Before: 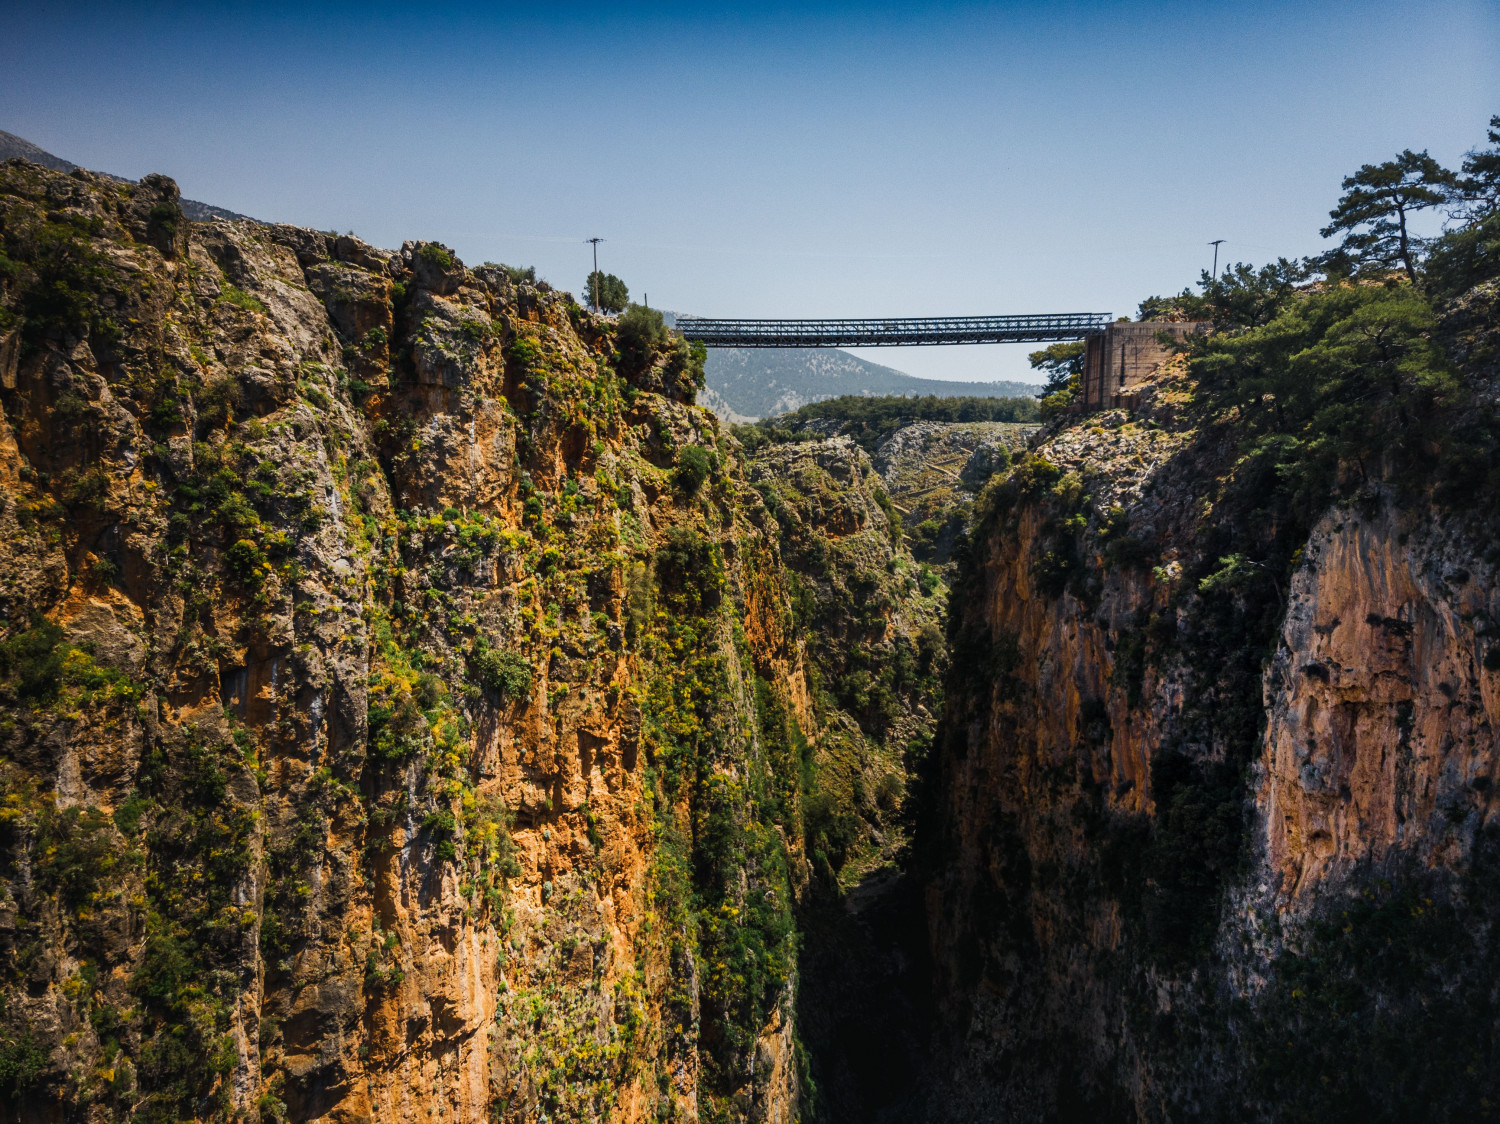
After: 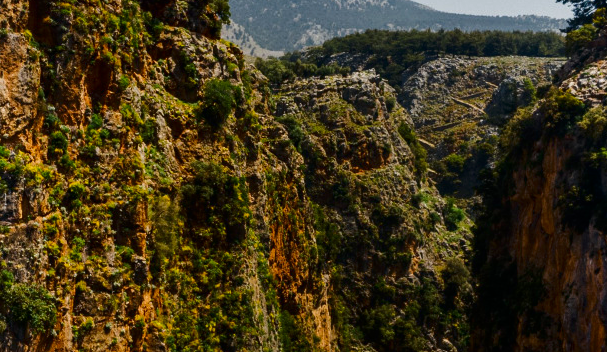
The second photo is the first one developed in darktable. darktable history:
crop: left 31.704%, top 32.629%, right 27.817%, bottom 35.992%
contrast brightness saturation: brightness -0.206, saturation 0.08
